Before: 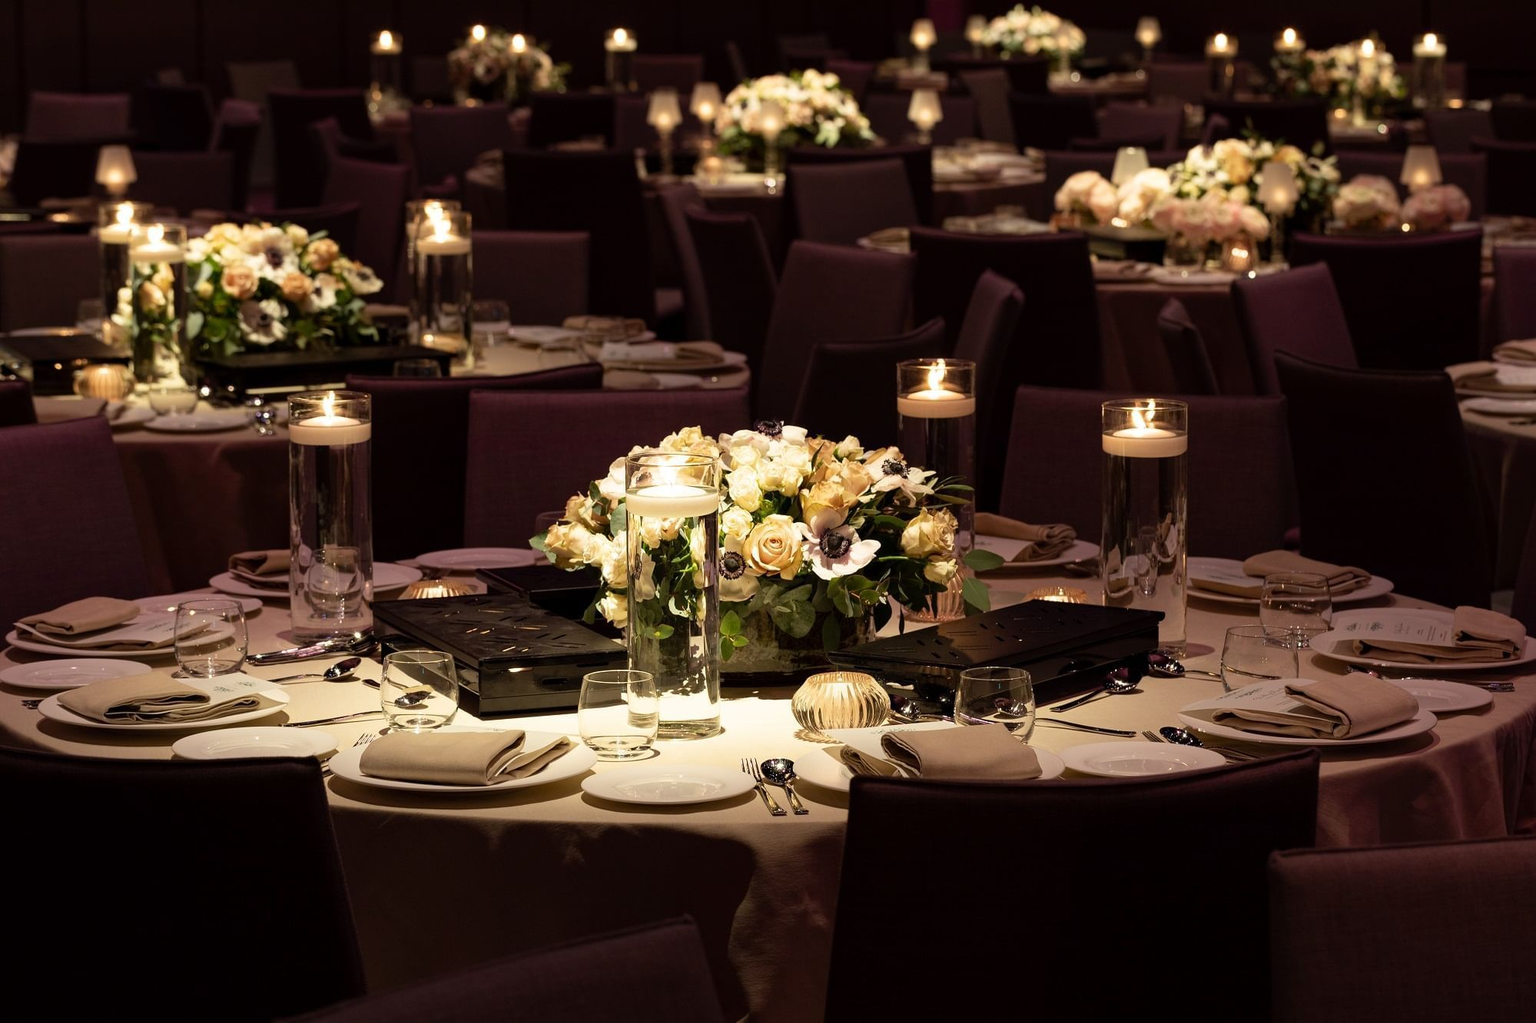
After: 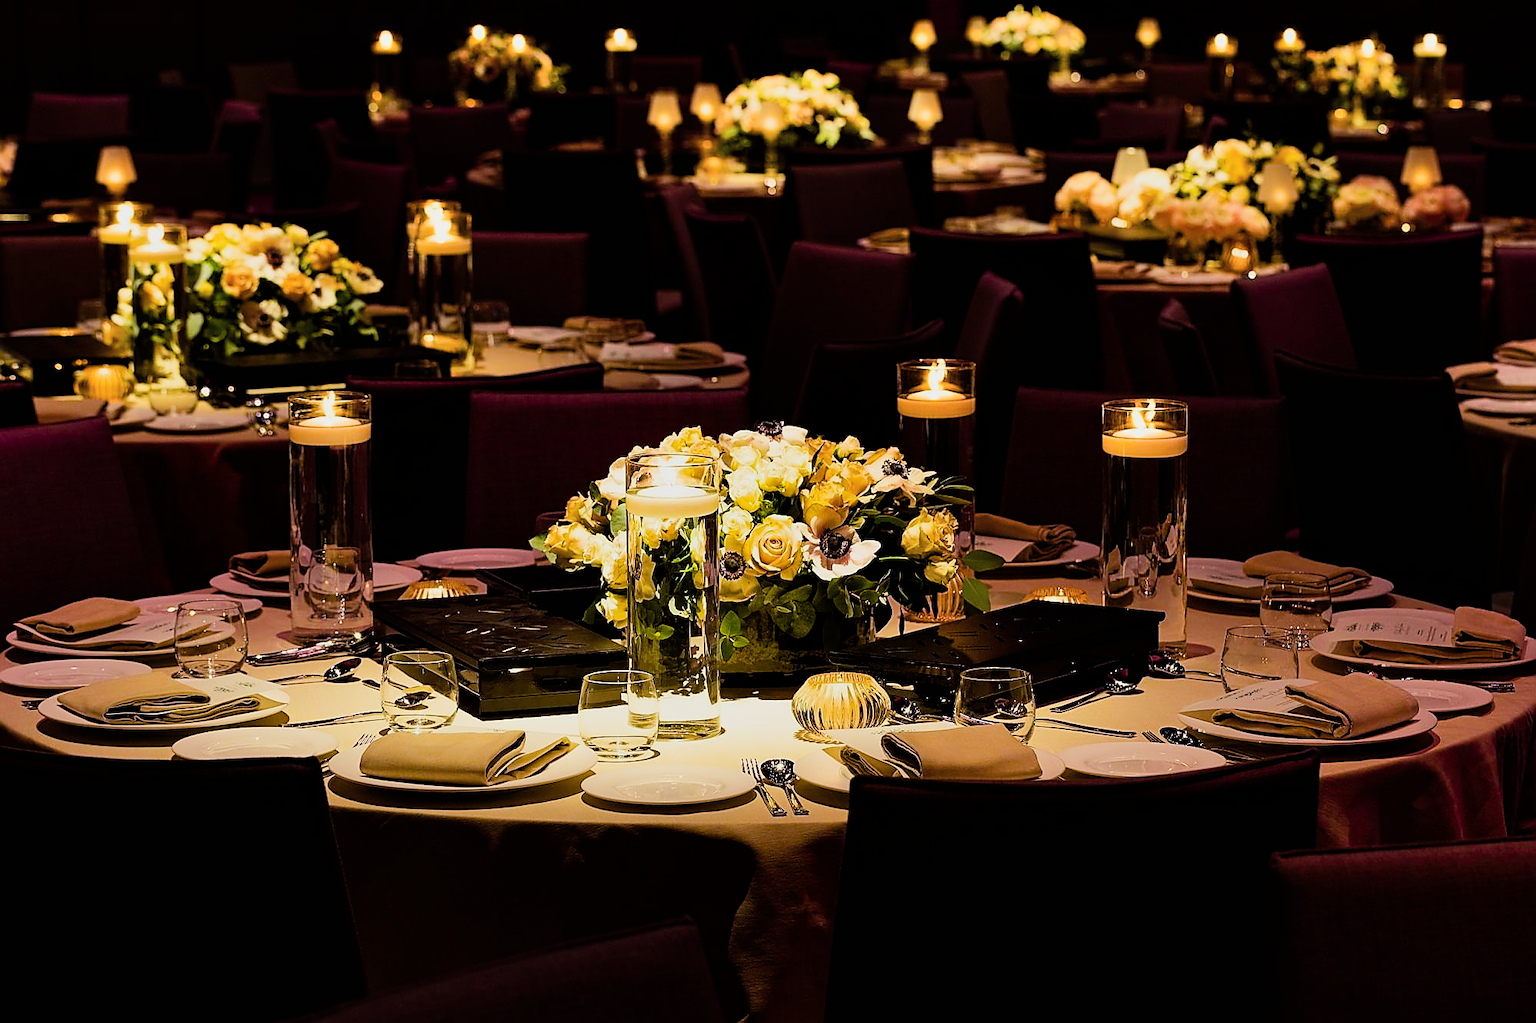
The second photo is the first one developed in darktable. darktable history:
filmic rgb: black relative exposure -7.65 EV, white relative exposure 4.56 EV, hardness 3.61
color balance rgb: linear chroma grading › global chroma 9%, perceptual saturation grading › global saturation 36%, perceptual saturation grading › shadows 35%, perceptual brilliance grading › global brilliance 15%, perceptual brilliance grading › shadows -35%, global vibrance 15%
sharpen: radius 1.4, amount 1.25, threshold 0.7
shadows and highlights: shadows 37.27, highlights -28.18, soften with gaussian
